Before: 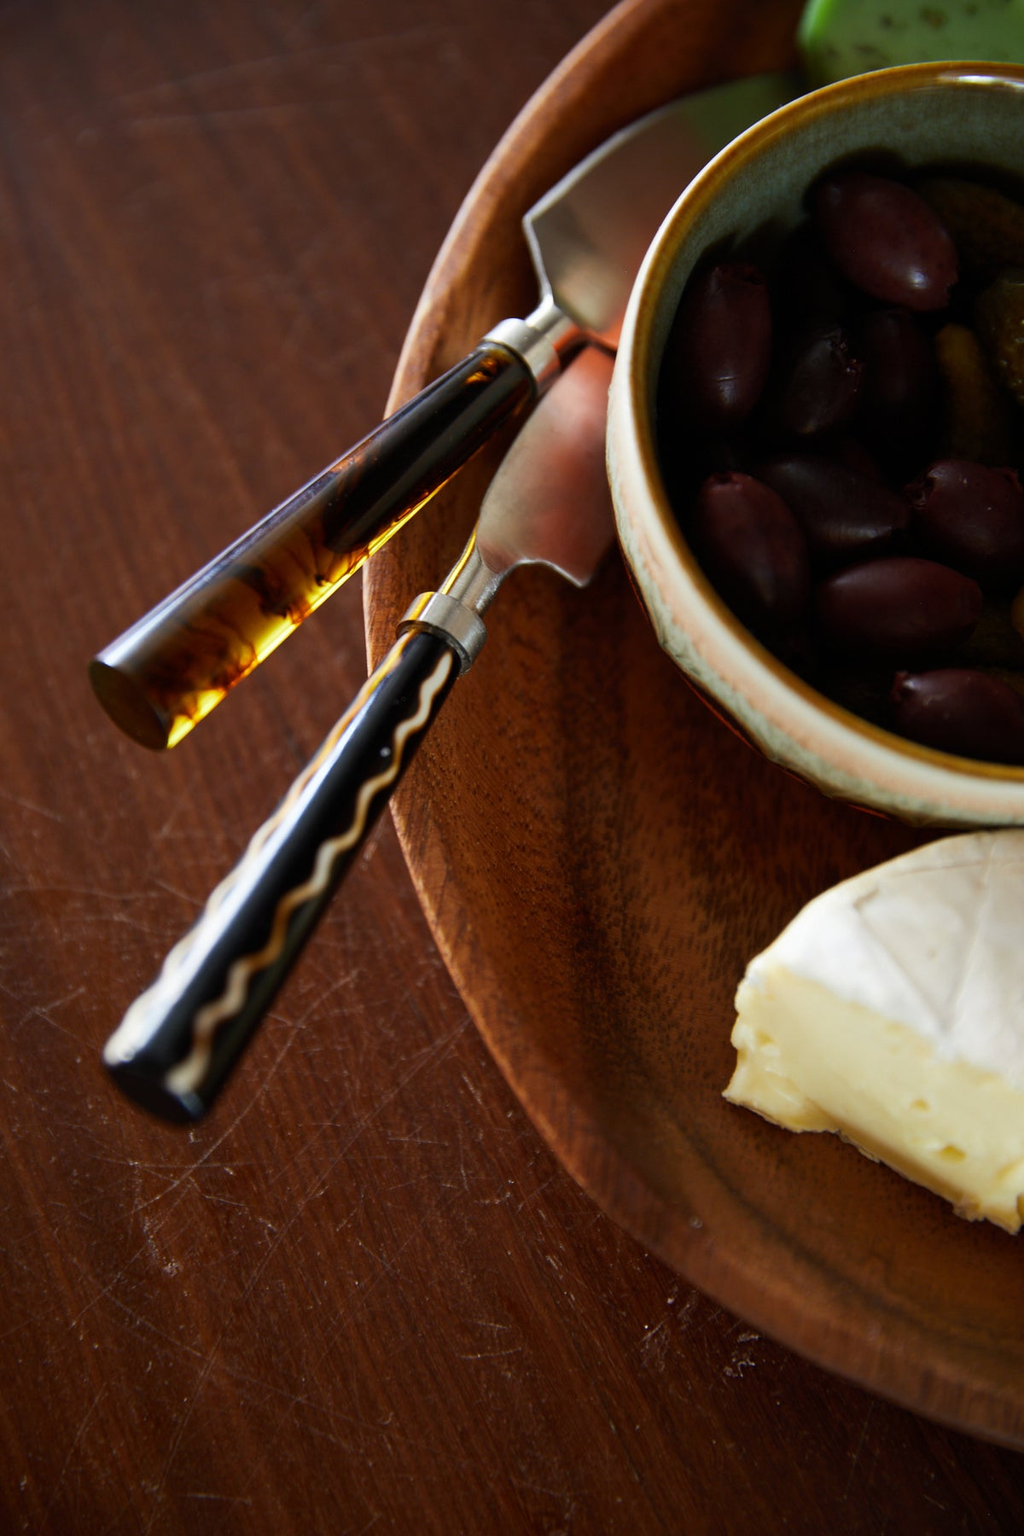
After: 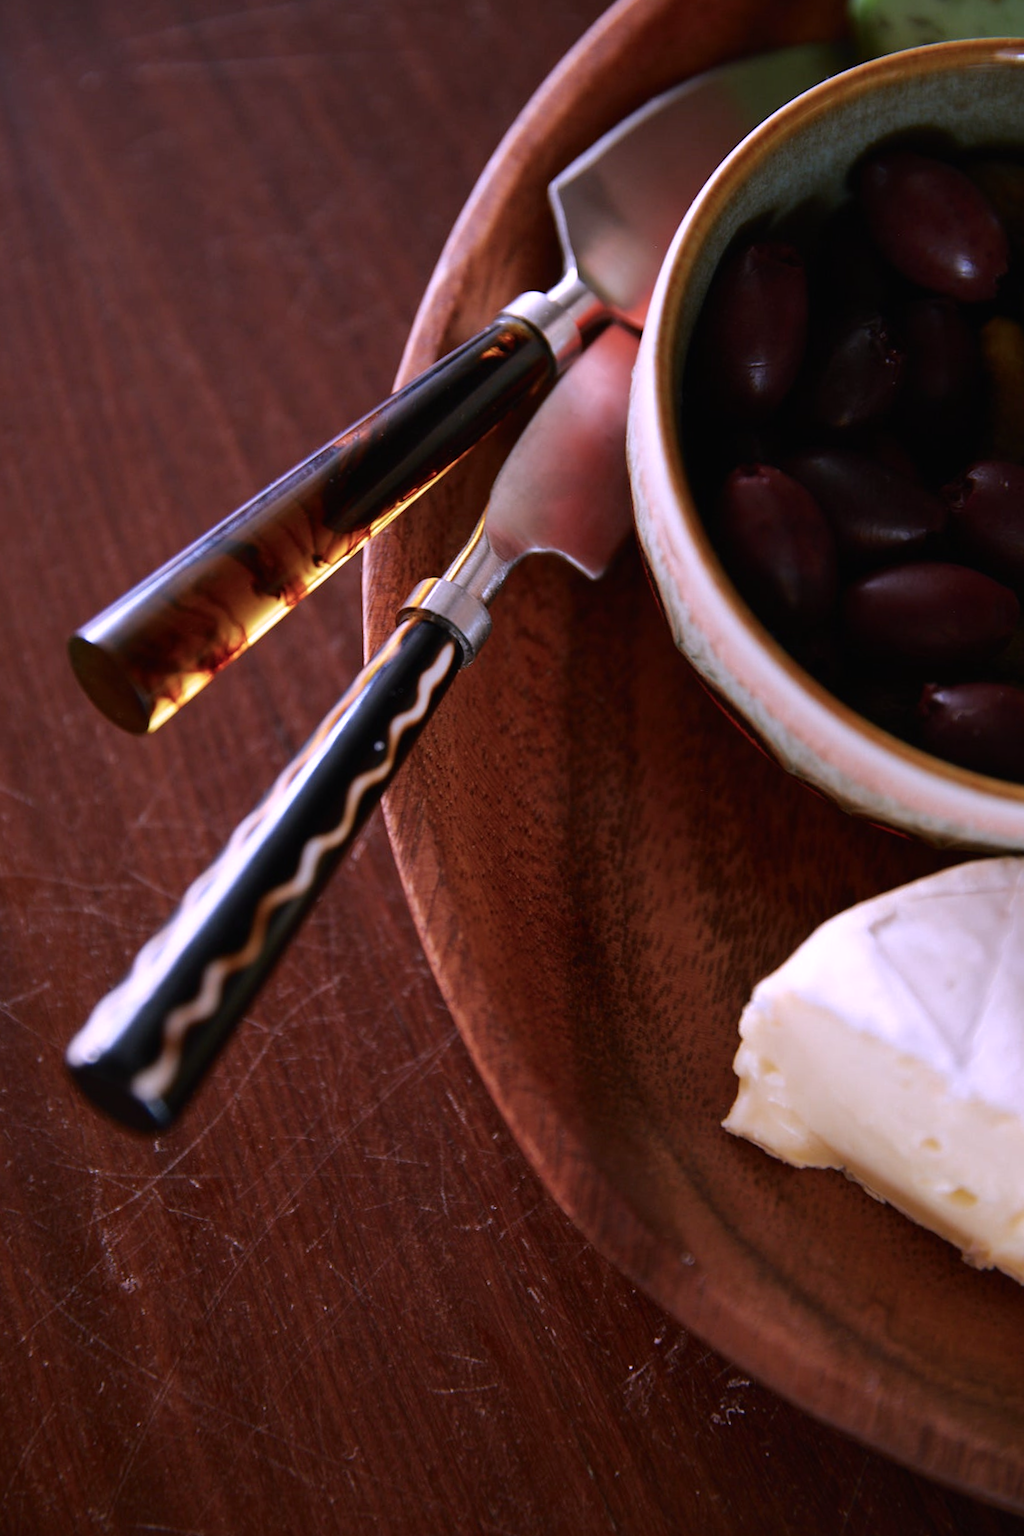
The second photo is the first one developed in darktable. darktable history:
tone equalizer: -8 EV -0.001 EV, -7 EV 0.001 EV, -6 EV -0.003 EV, -5 EV -0.008 EV, -4 EV -0.076 EV, -3 EV -0.224 EV, -2 EV -0.247 EV, -1 EV 0.084 EV, +0 EV 0.29 EV, edges refinement/feathering 500, mask exposure compensation -1.57 EV, preserve details no
tone curve: curves: ch0 [(0, 0.008) (0.083, 0.073) (0.28, 0.286) (0.528, 0.559) (0.961, 0.966) (1, 1)], color space Lab, independent channels, preserve colors none
color correction: highlights a* 15.05, highlights b* -24.99
crop and rotate: angle -2.39°
